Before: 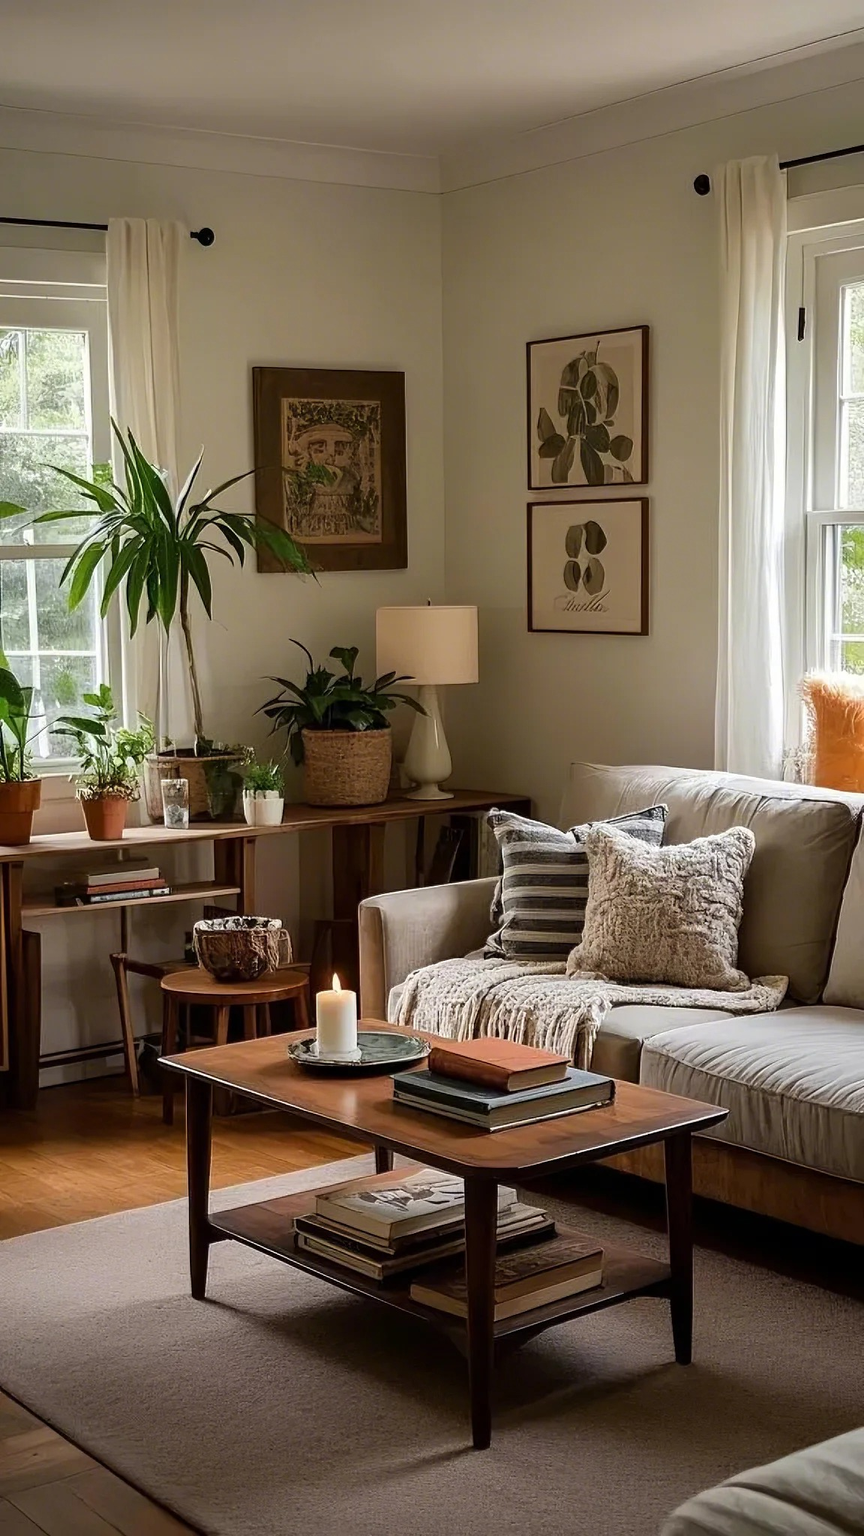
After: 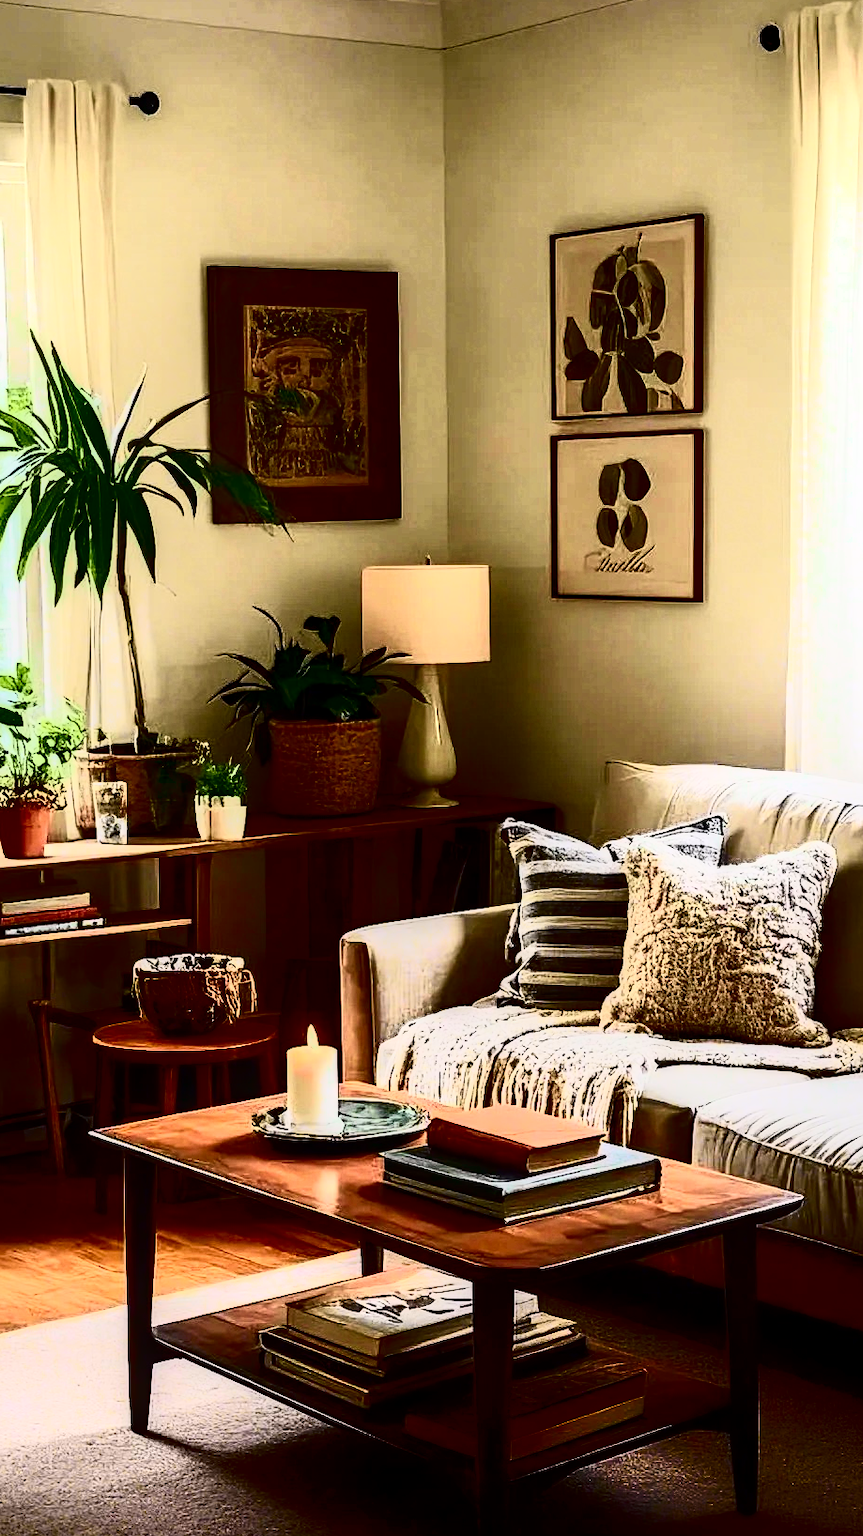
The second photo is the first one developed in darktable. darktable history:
crop and rotate: left 10.071%, top 10.071%, right 10.02%, bottom 10.02%
shadows and highlights: shadows -70, highlights 35, soften with gaussian
tone curve: curves: ch0 [(0, 0.023) (0.137, 0.069) (0.249, 0.163) (0.487, 0.491) (0.778, 0.858) (0.896, 0.94) (1, 0.988)]; ch1 [(0, 0) (0.396, 0.369) (0.483, 0.459) (0.498, 0.5) (0.515, 0.517) (0.562, 0.6) (0.611, 0.667) (0.692, 0.744) (0.798, 0.863) (1, 1)]; ch2 [(0, 0) (0.426, 0.398) (0.483, 0.481) (0.503, 0.503) (0.526, 0.527) (0.549, 0.59) (0.62, 0.666) (0.705, 0.755) (0.985, 0.966)], color space Lab, independent channels
local contrast: shadows 94%
contrast brightness saturation: contrast 0.62, brightness 0.34, saturation 0.14
